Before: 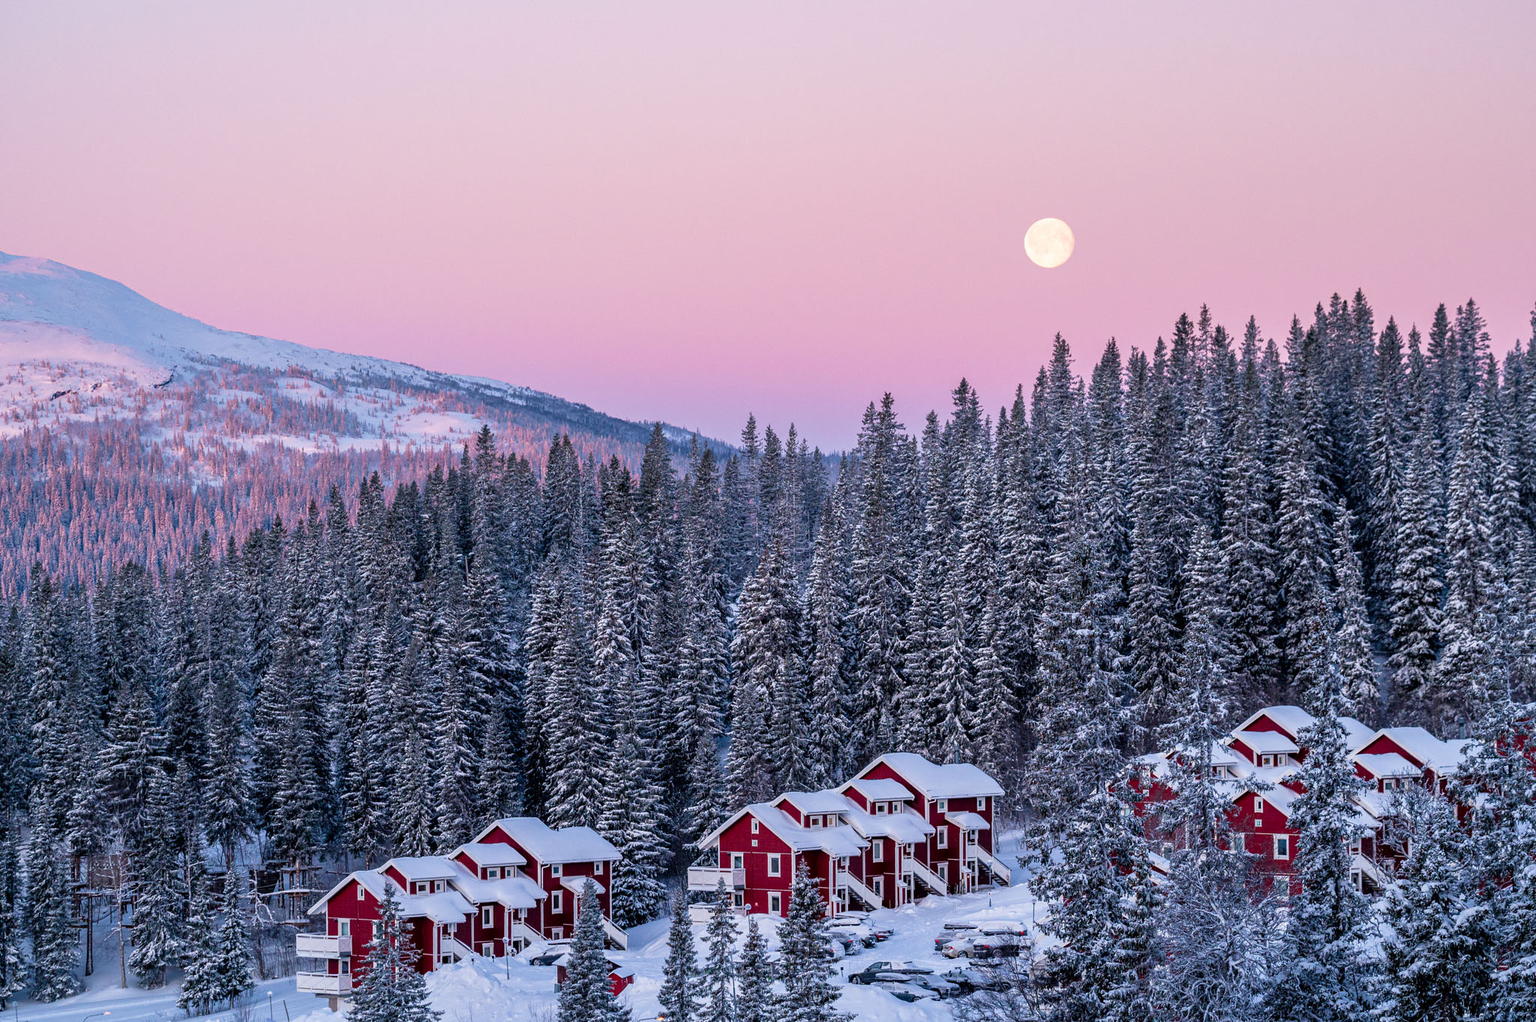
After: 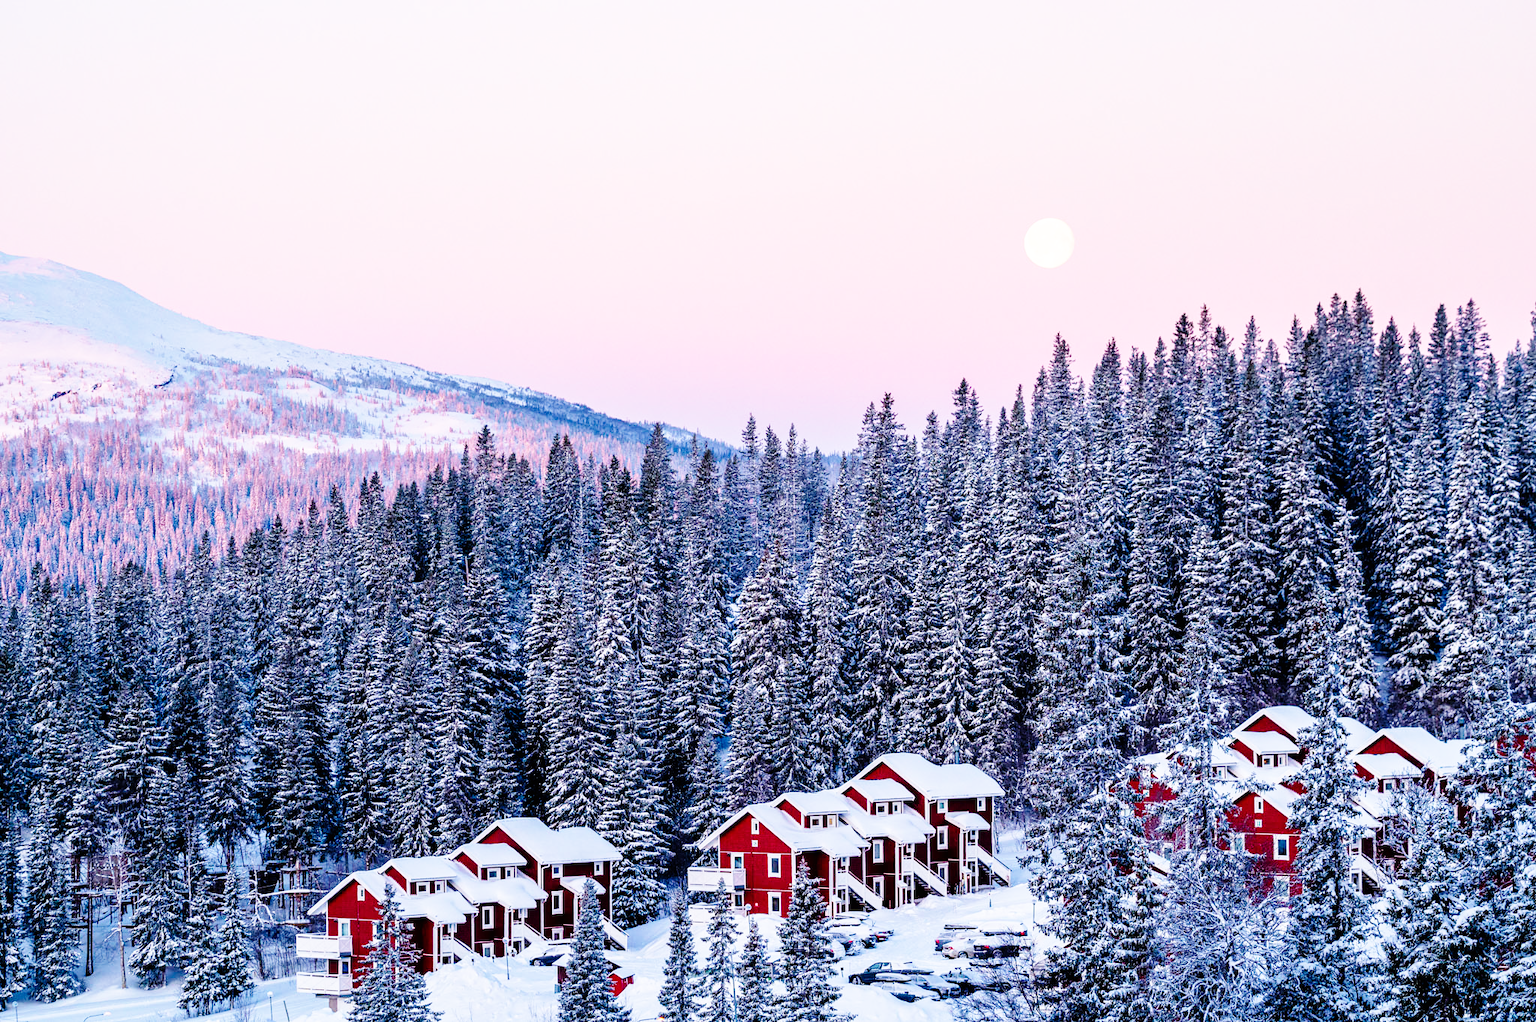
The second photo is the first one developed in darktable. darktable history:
base curve: curves: ch0 [(0, 0) (0, 0) (0.002, 0.001) (0.008, 0.003) (0.019, 0.011) (0.037, 0.037) (0.064, 0.11) (0.102, 0.232) (0.152, 0.379) (0.216, 0.524) (0.296, 0.665) (0.394, 0.789) (0.512, 0.881) (0.651, 0.945) (0.813, 0.986) (1, 1)], preserve colors none
exposure: black level correction 0.001, compensate highlight preservation false
